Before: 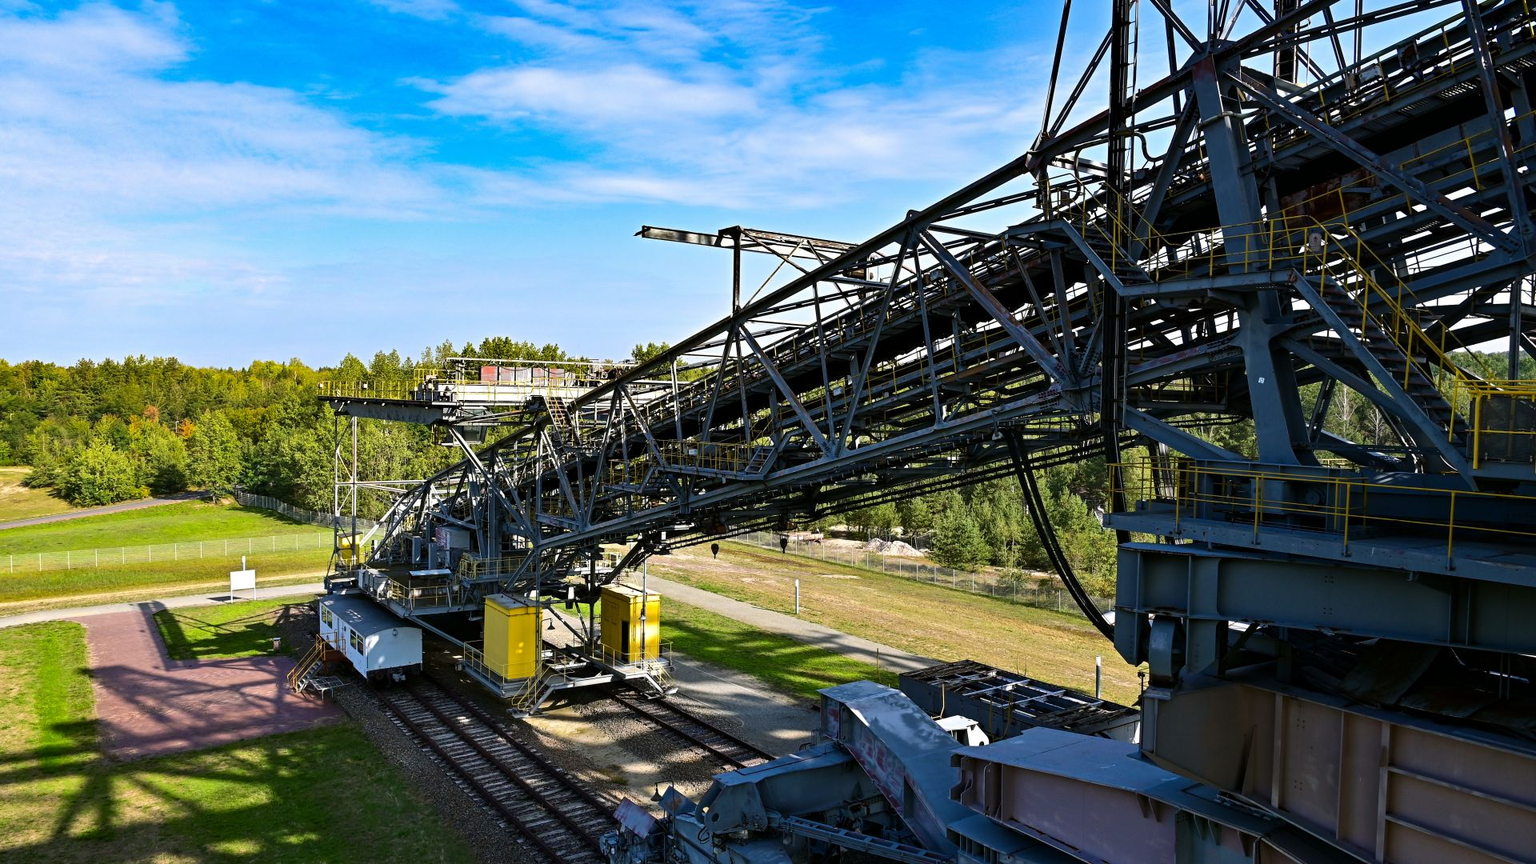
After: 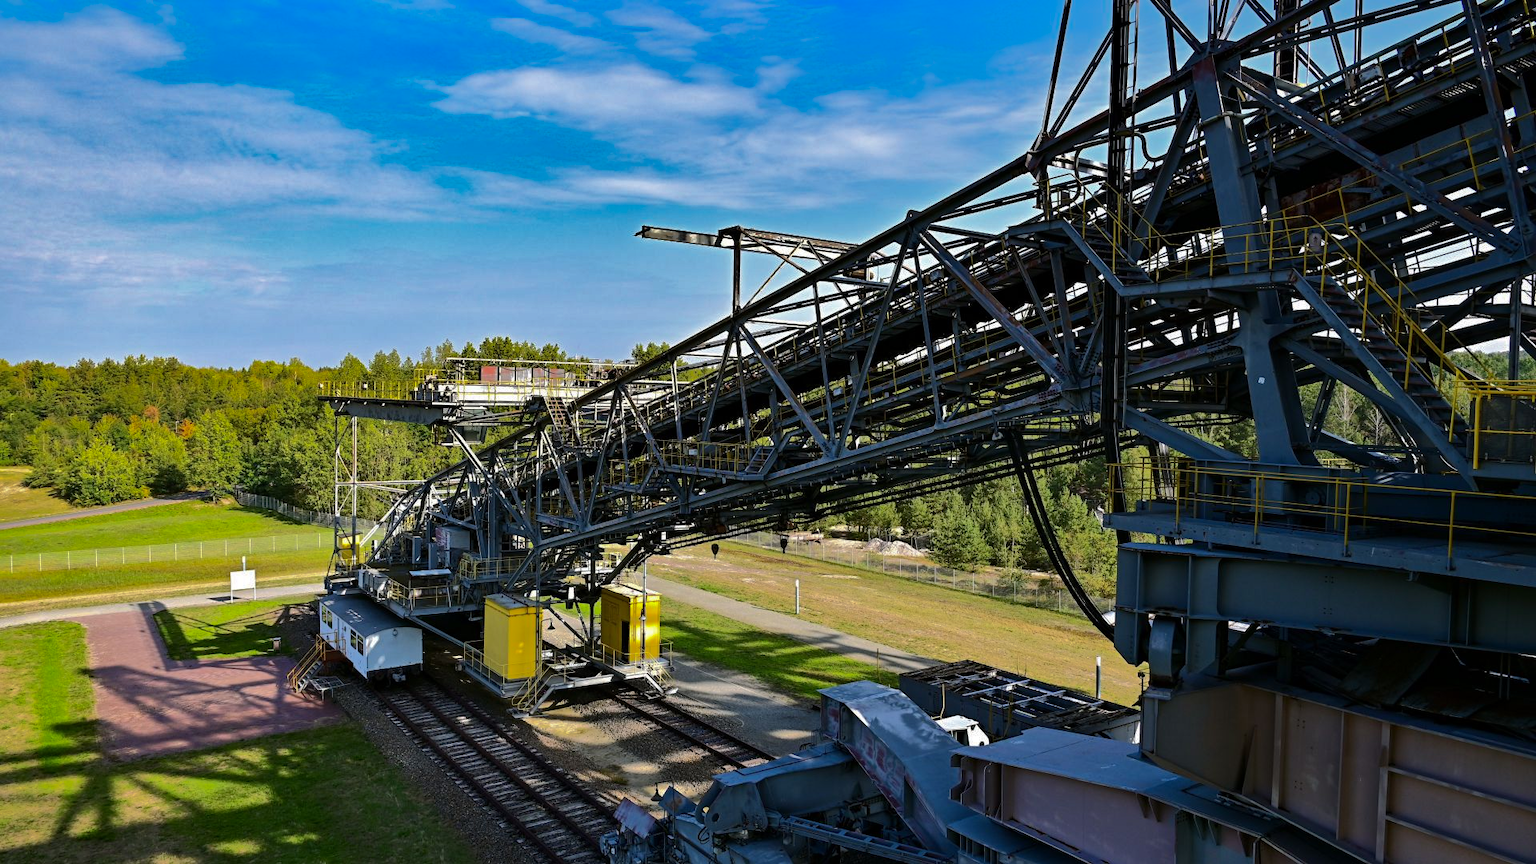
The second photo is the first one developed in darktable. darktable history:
shadows and highlights: shadows -19.11, highlights -73.08
